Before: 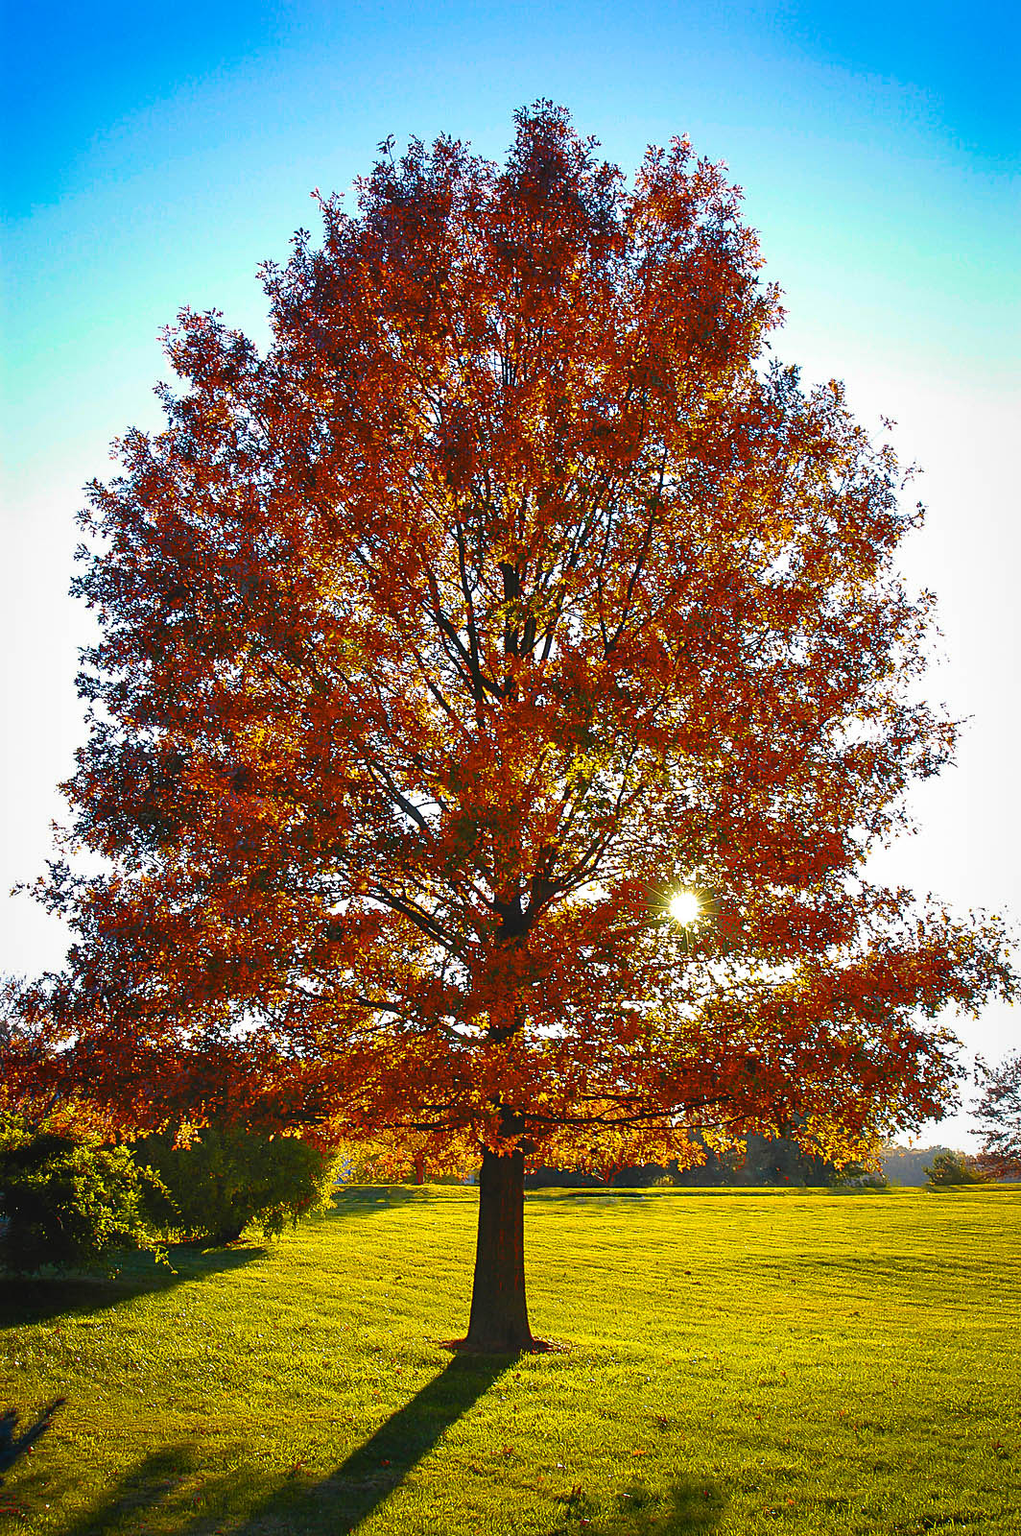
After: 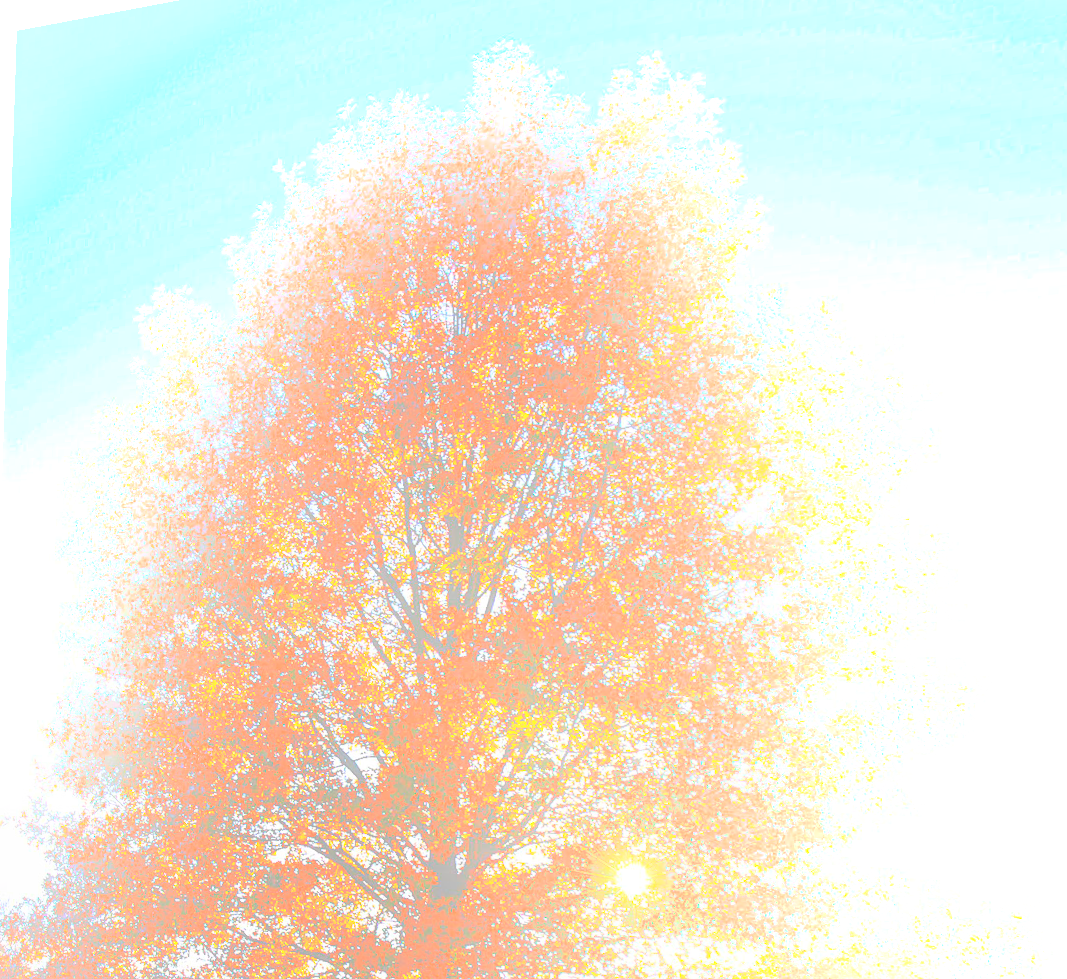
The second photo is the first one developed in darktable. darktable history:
rotate and perspective: rotation 1.69°, lens shift (vertical) -0.023, lens shift (horizontal) -0.291, crop left 0.025, crop right 0.988, crop top 0.092, crop bottom 0.842
crop: bottom 28.576%
bloom: size 25%, threshold 5%, strength 90%
white balance: emerald 1
